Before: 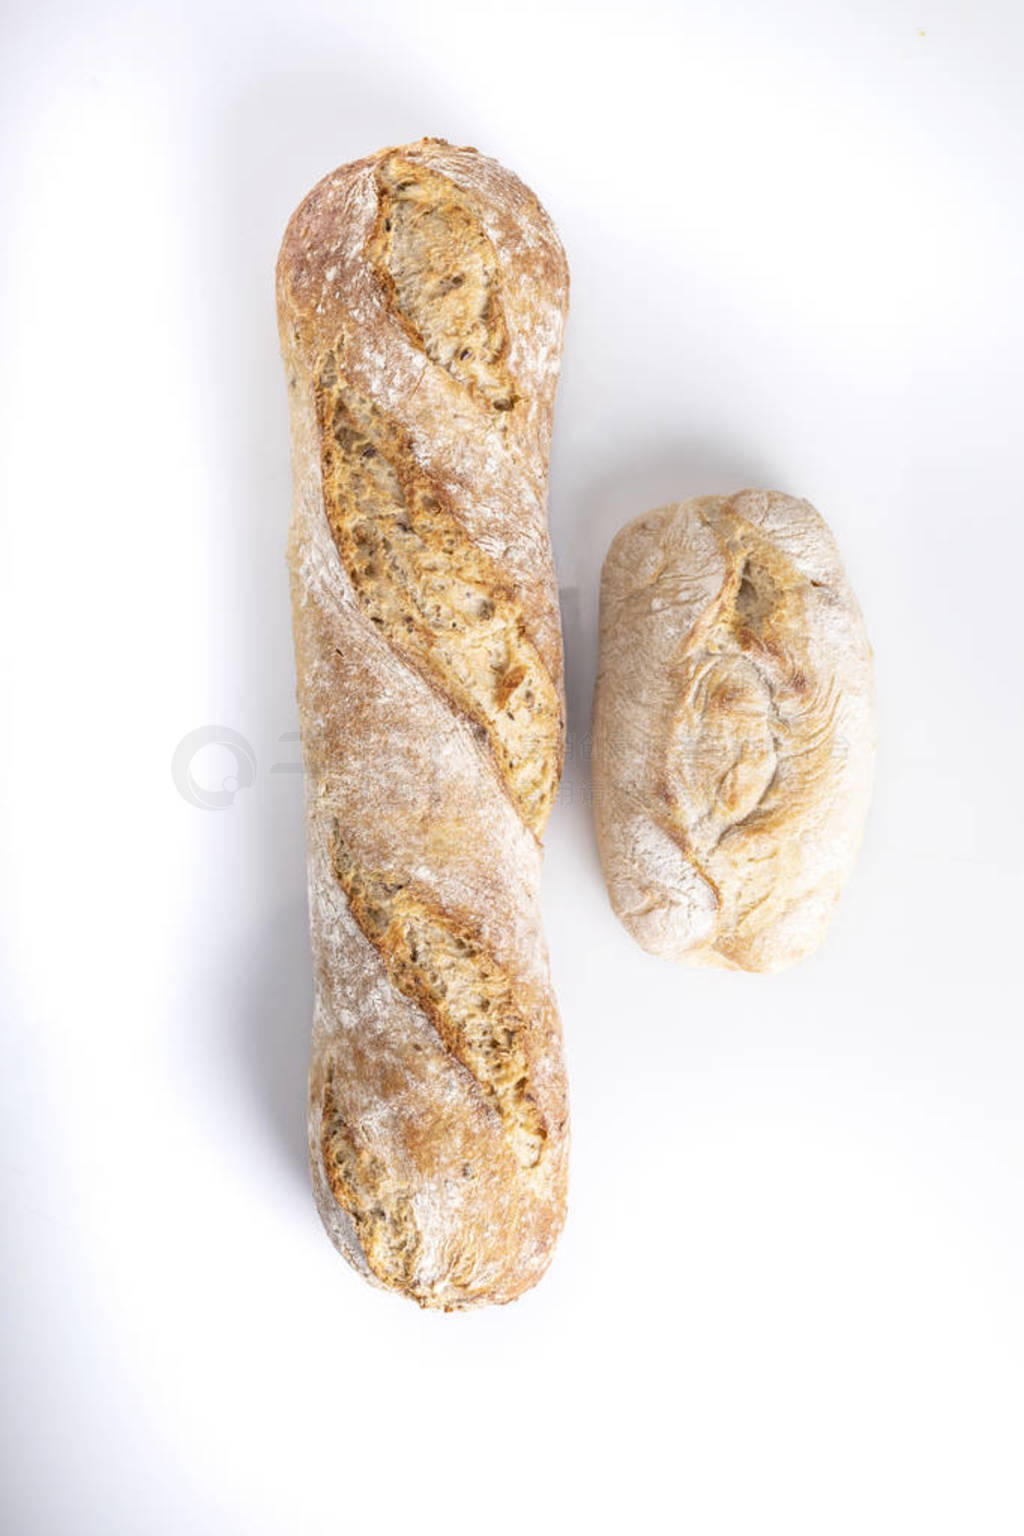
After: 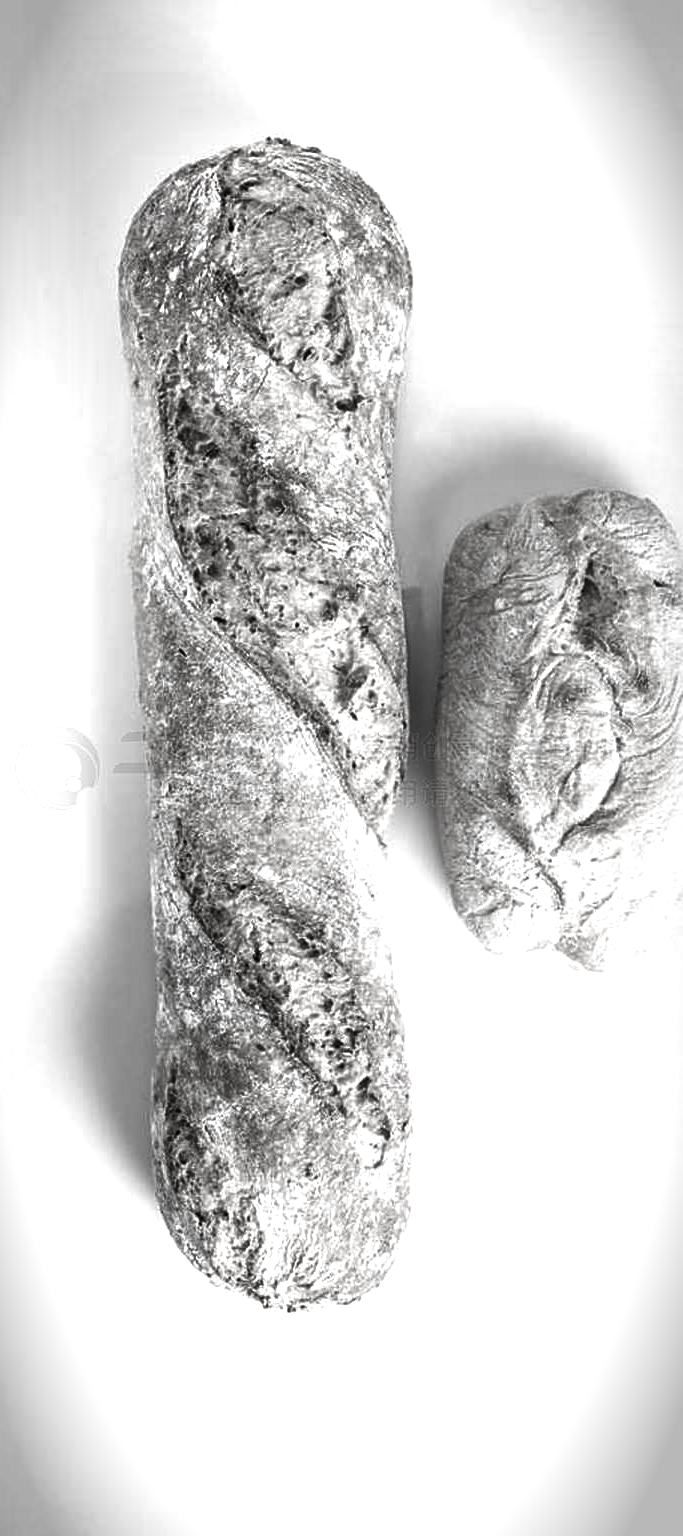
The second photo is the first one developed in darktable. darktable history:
crop and rotate: left 15.357%, right 17.847%
contrast brightness saturation: contrast -0.03, brightness -0.601, saturation -0.981
tone equalizer: -8 EV -0.413 EV, -7 EV -0.423 EV, -6 EV -0.325 EV, -5 EV -0.203 EV, -3 EV 0.201 EV, -2 EV 0.361 EV, -1 EV 0.366 EV, +0 EV 0.415 EV
sharpen: on, module defaults
vignetting: brightness -0.718, saturation -0.486, automatic ratio true
color balance rgb: shadows lift › chroma 0.701%, shadows lift › hue 112.56°, perceptual saturation grading › global saturation 19.503%
